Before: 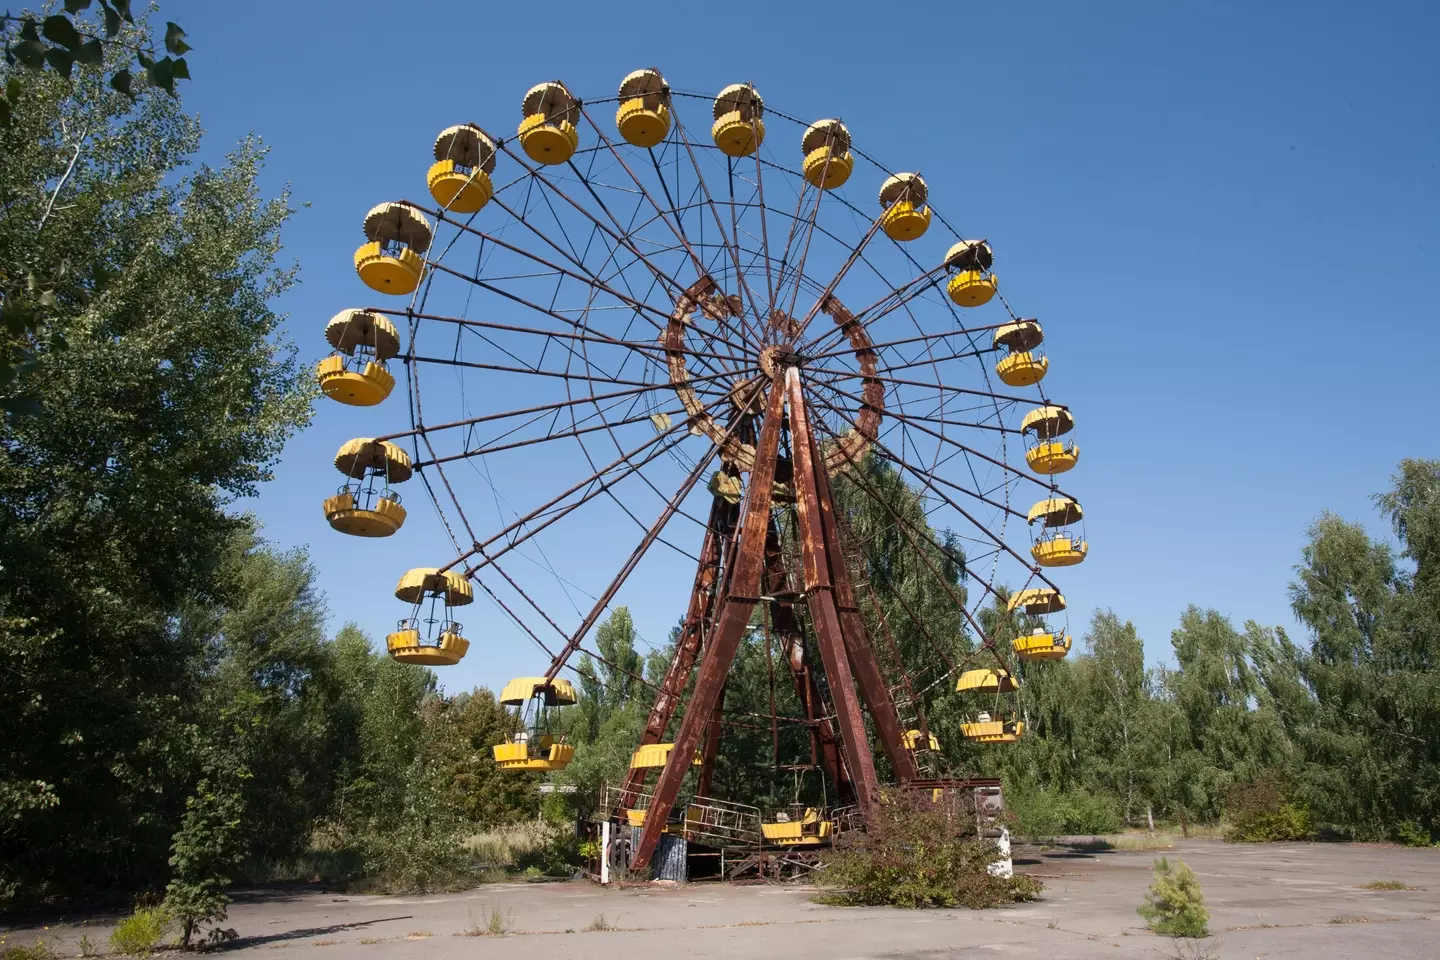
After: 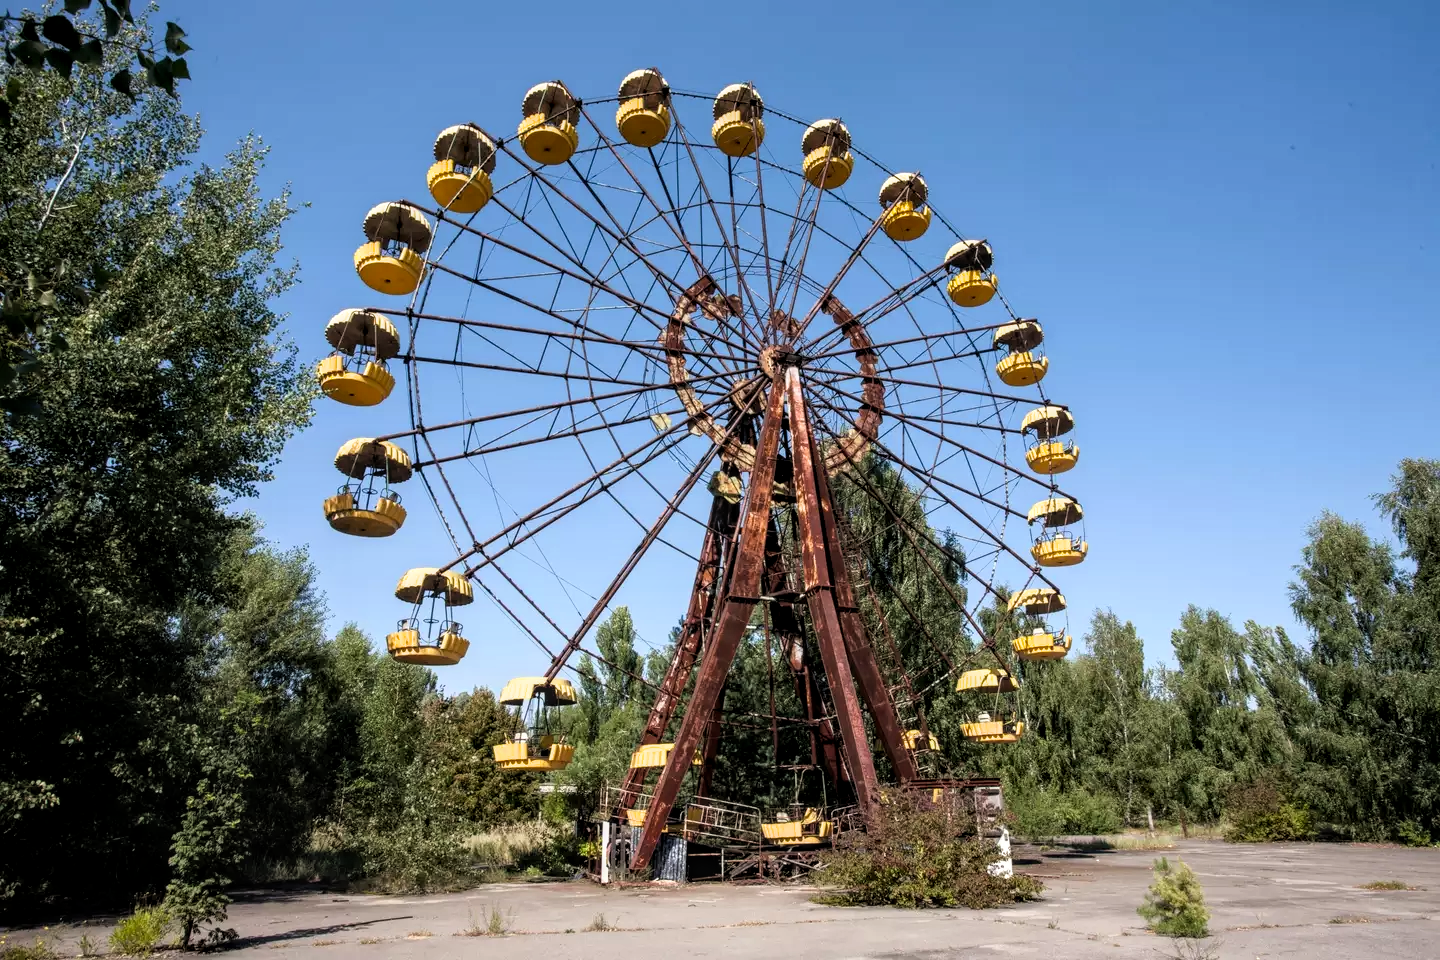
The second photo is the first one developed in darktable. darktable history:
contrast brightness saturation: contrast 0.03, brightness 0.06, saturation 0.13
local contrast: detail 130%
filmic rgb: white relative exposure 2.45 EV, hardness 6.33
